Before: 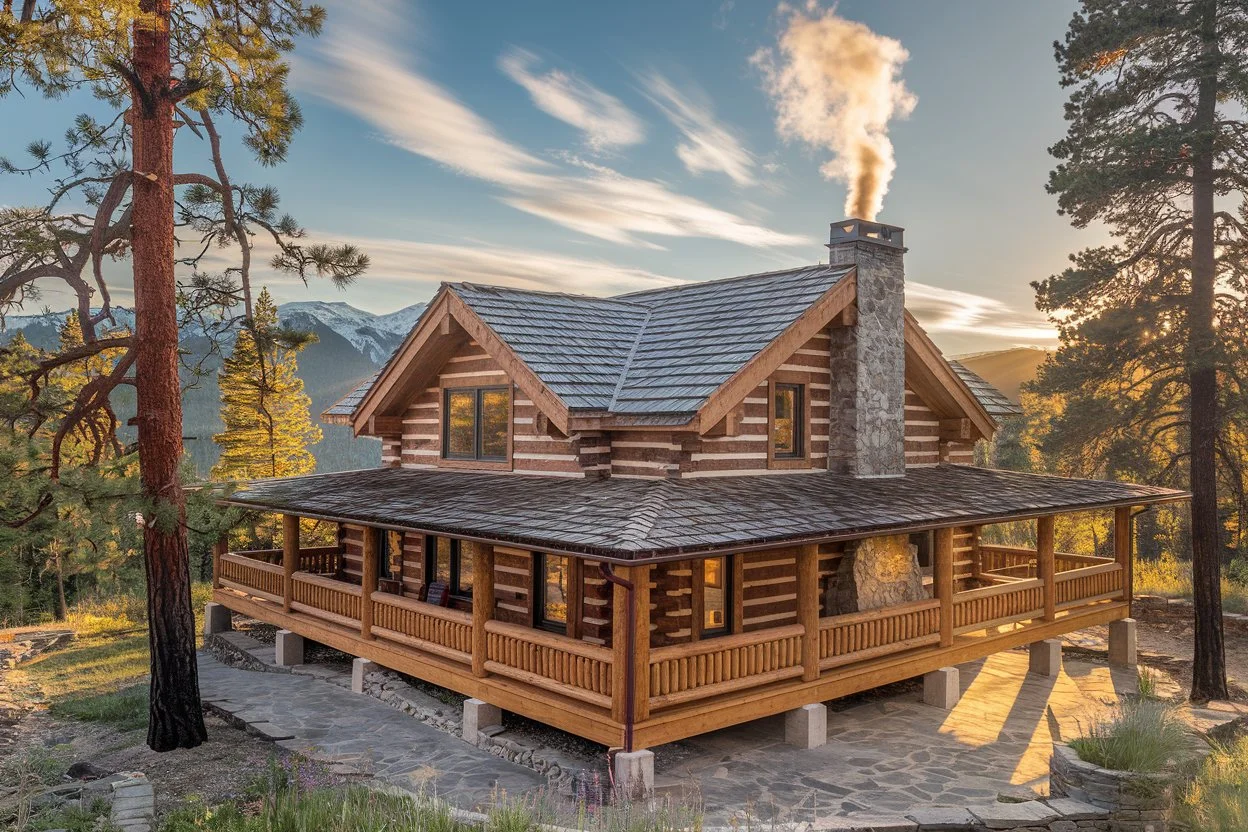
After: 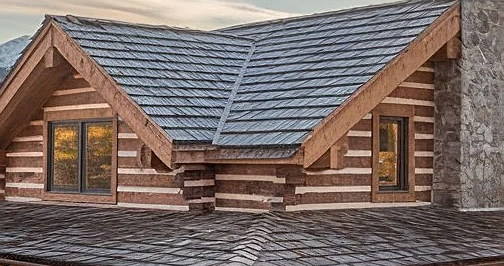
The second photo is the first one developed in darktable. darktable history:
sharpen: on, module defaults
crop: left 31.751%, top 32.172%, right 27.8%, bottom 35.83%
